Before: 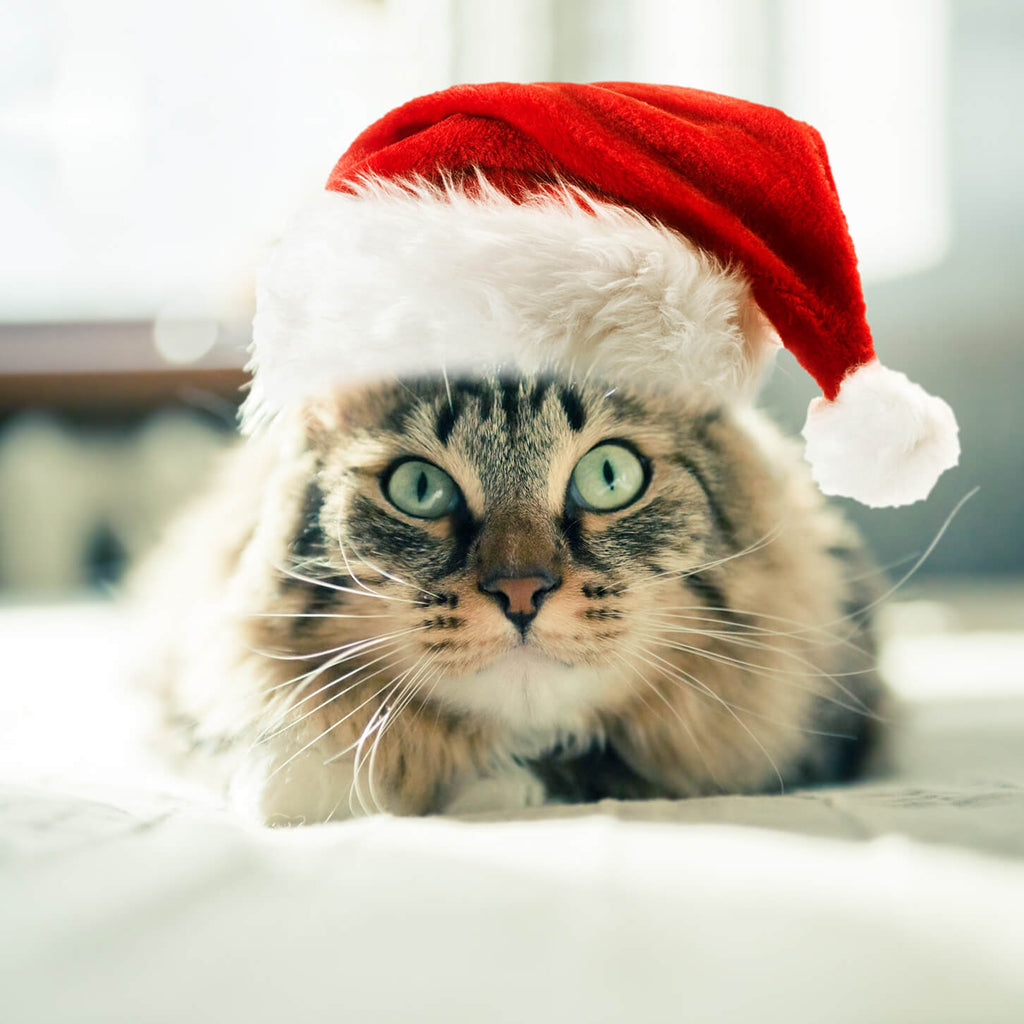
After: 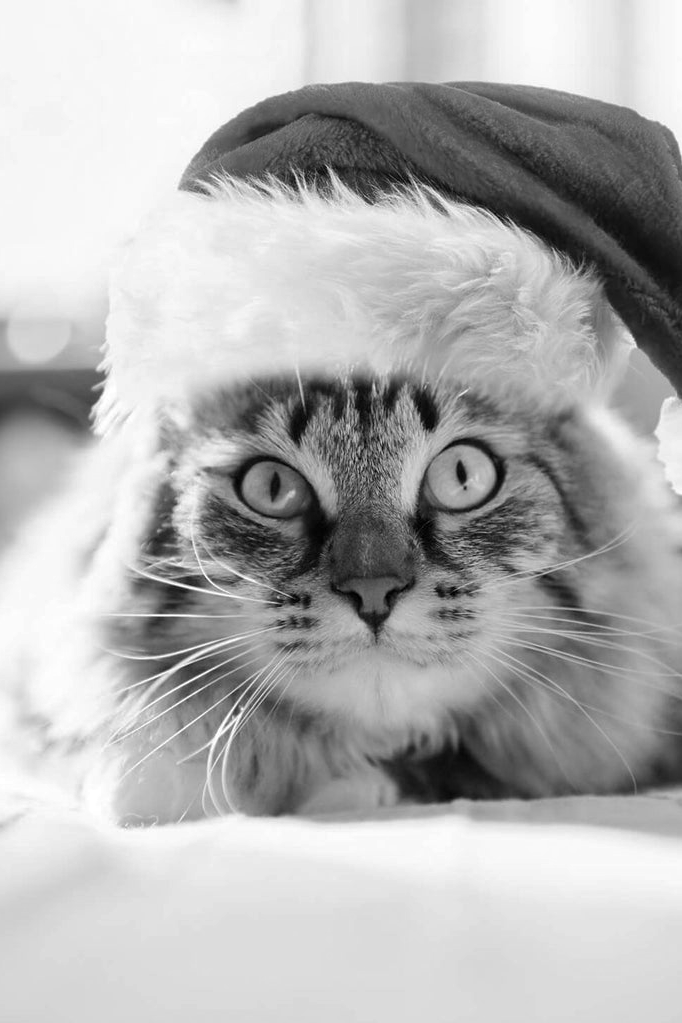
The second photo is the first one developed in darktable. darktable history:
monochrome: on, module defaults
base curve: curves: ch0 [(0, 0) (0.74, 0.67) (1, 1)]
color balance rgb: perceptual saturation grading › global saturation 20%, perceptual saturation grading › highlights -25%, perceptual saturation grading › shadows 50%
crop and rotate: left 14.385%, right 18.948%
